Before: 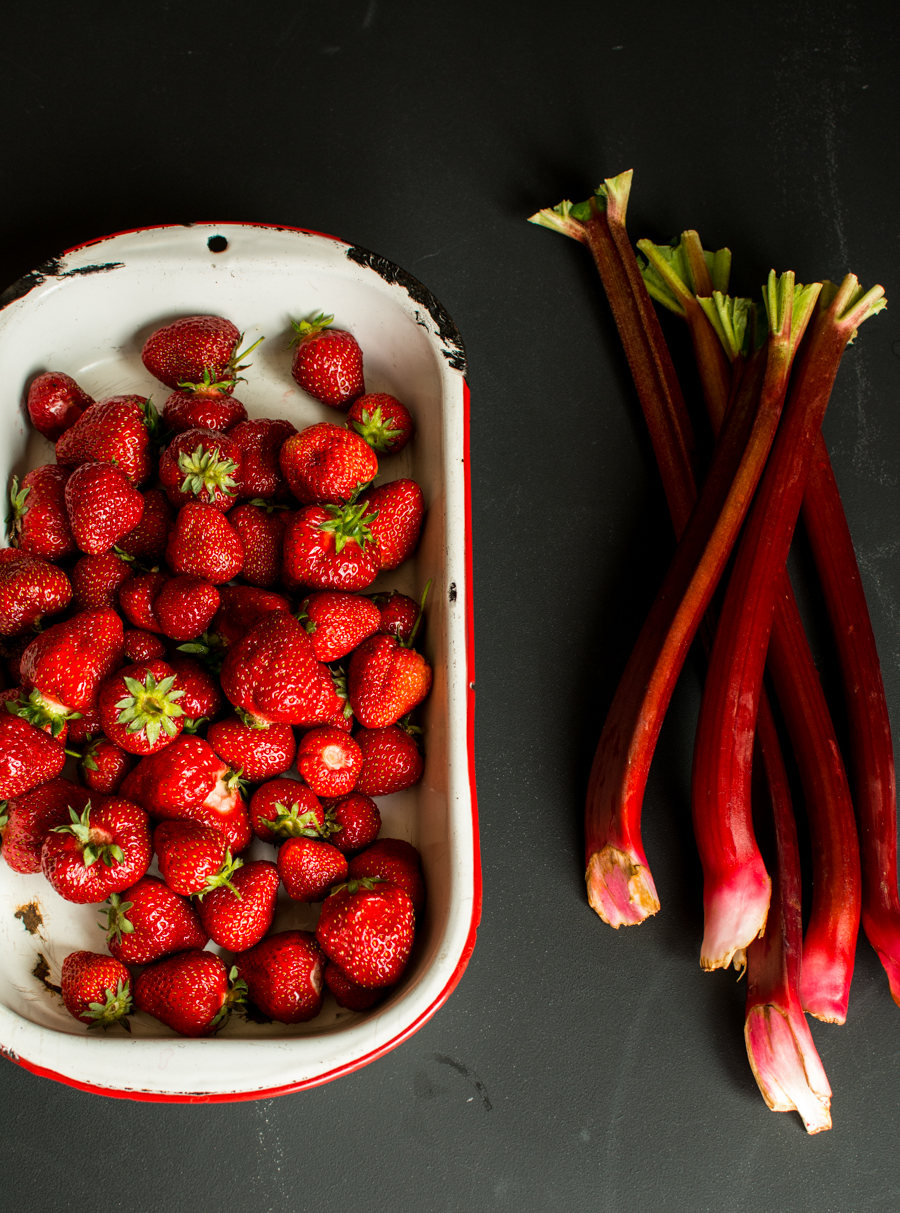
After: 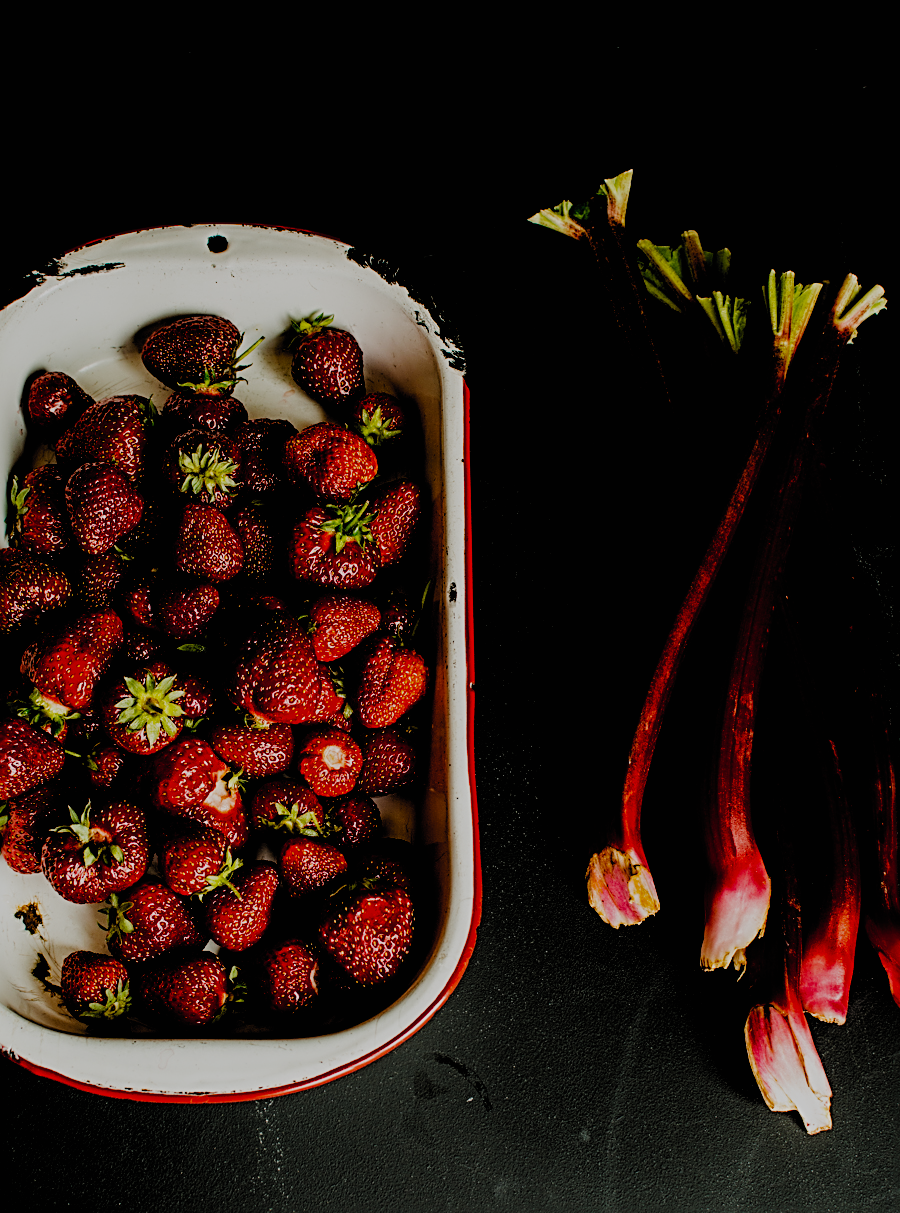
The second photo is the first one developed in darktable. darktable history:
sharpen: radius 2.676, amount 0.669
exposure: black level correction 0, exposure 0.4 EV, compensate exposure bias true, compensate highlight preservation false
filmic rgb: black relative exposure -2.85 EV, white relative exposure 4.56 EV, hardness 1.77, contrast 1.25, preserve chrominance no, color science v5 (2021)
